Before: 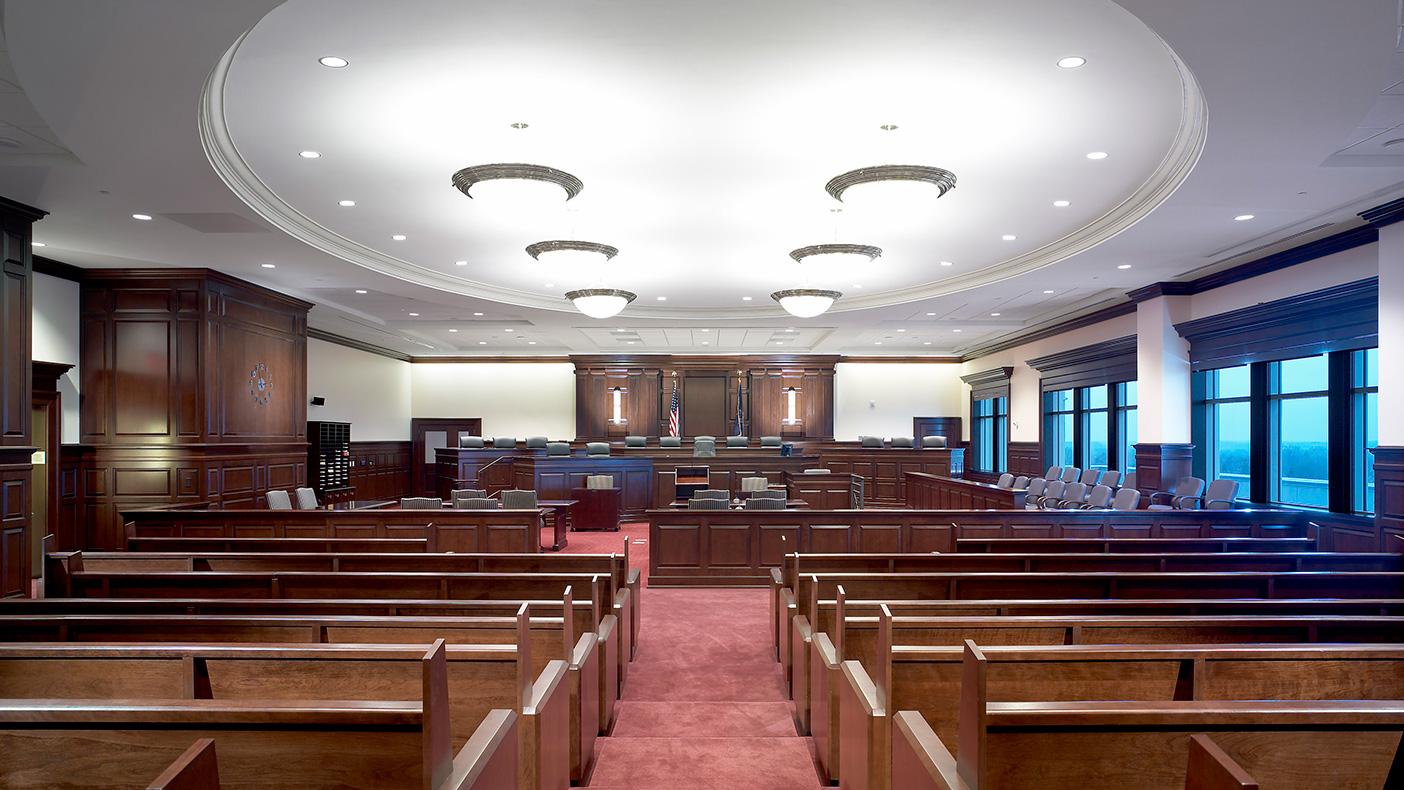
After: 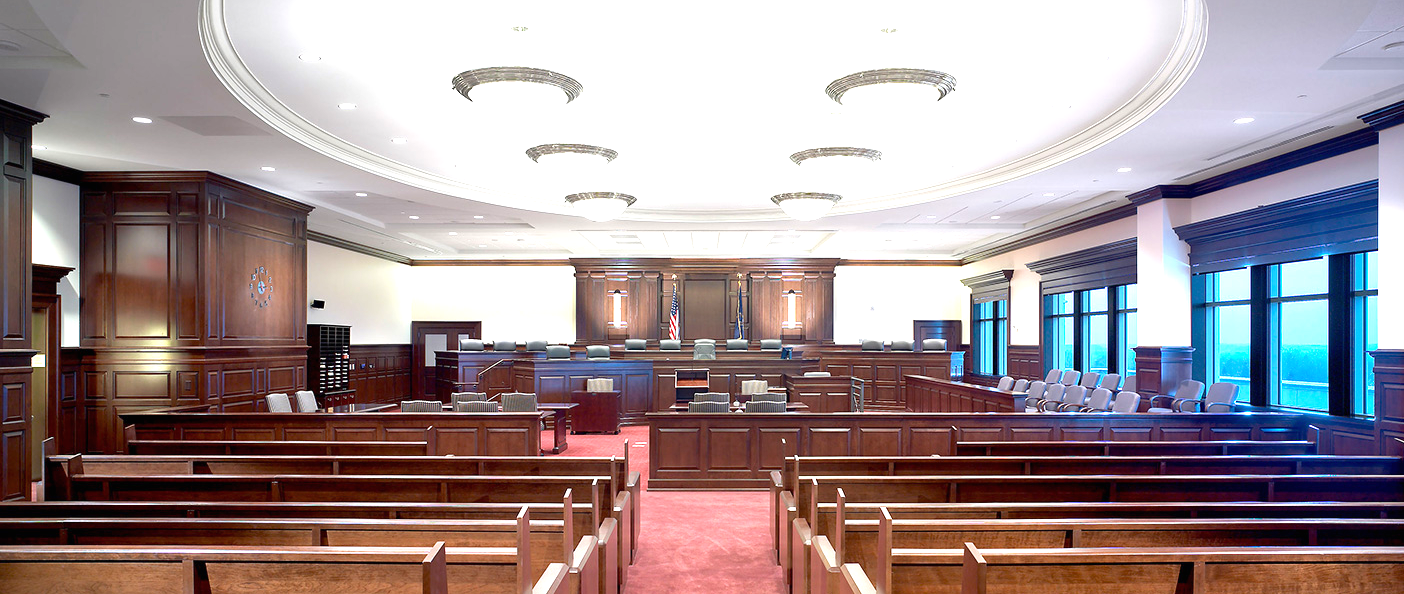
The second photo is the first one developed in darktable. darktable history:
crop and rotate: top 12.306%, bottom 12.472%
exposure: black level correction 0, exposure 0.95 EV, compensate highlight preservation false
